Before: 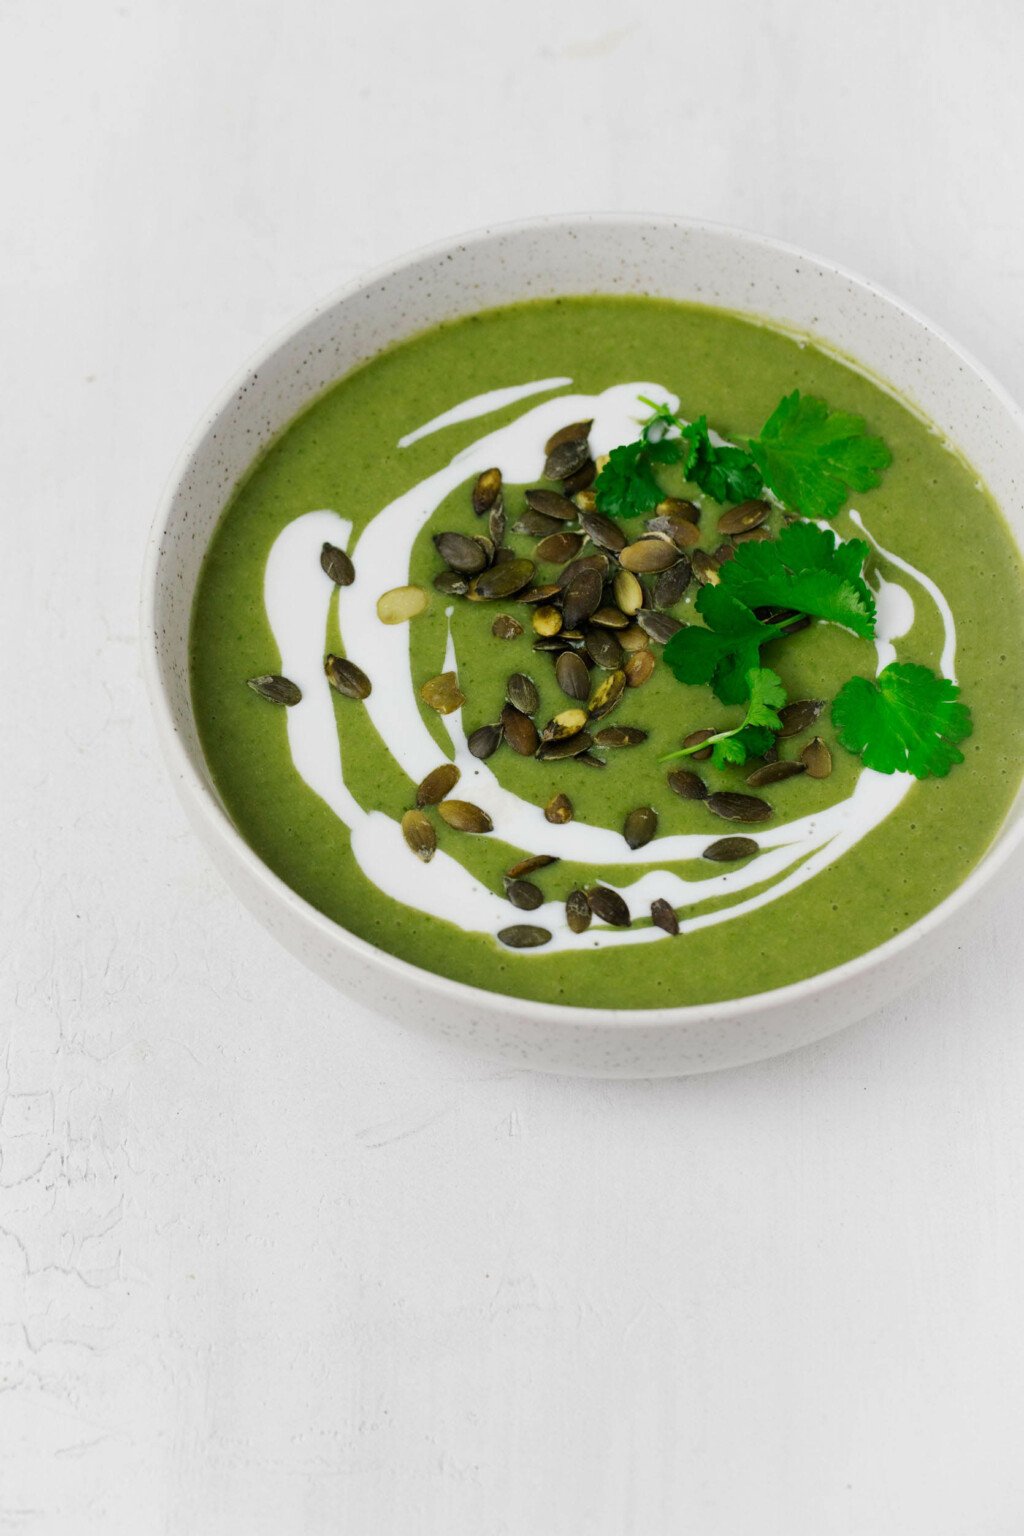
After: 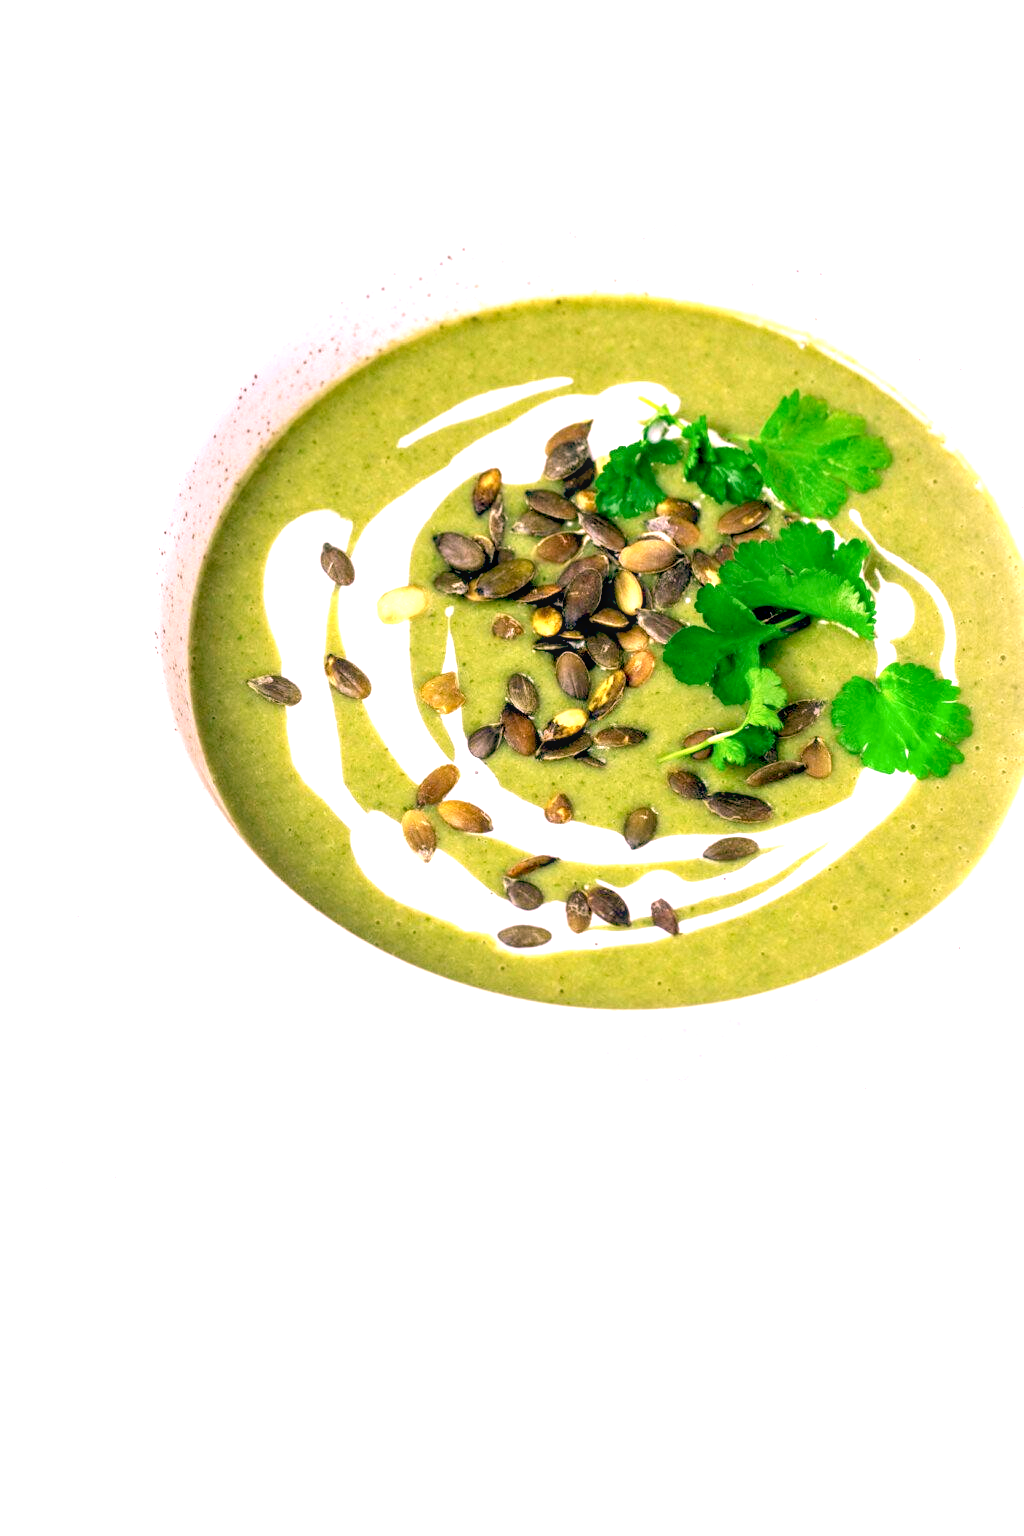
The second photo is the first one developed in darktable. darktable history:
local contrast: on, module defaults
white balance: red 1.188, blue 1.11
color balance: lift [0.975, 0.993, 1, 1.015], gamma [1.1, 1, 1, 0.945], gain [1, 1.04, 1, 0.95]
exposure: black level correction 0, exposure 1.388 EV, compensate exposure bias true, compensate highlight preservation false
